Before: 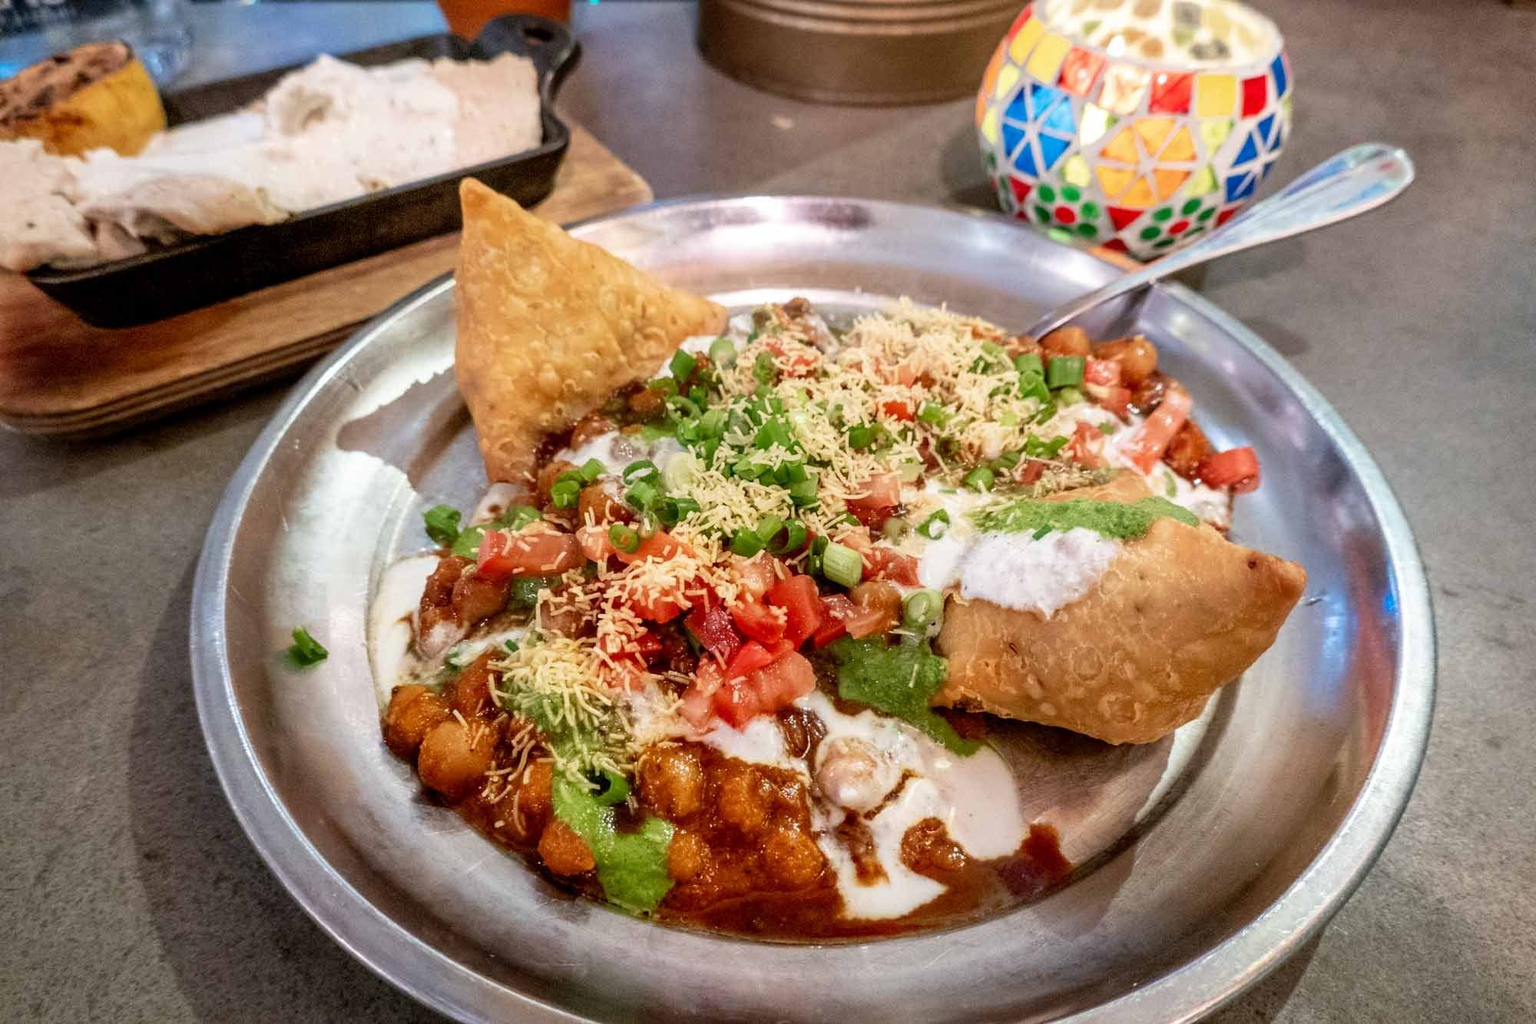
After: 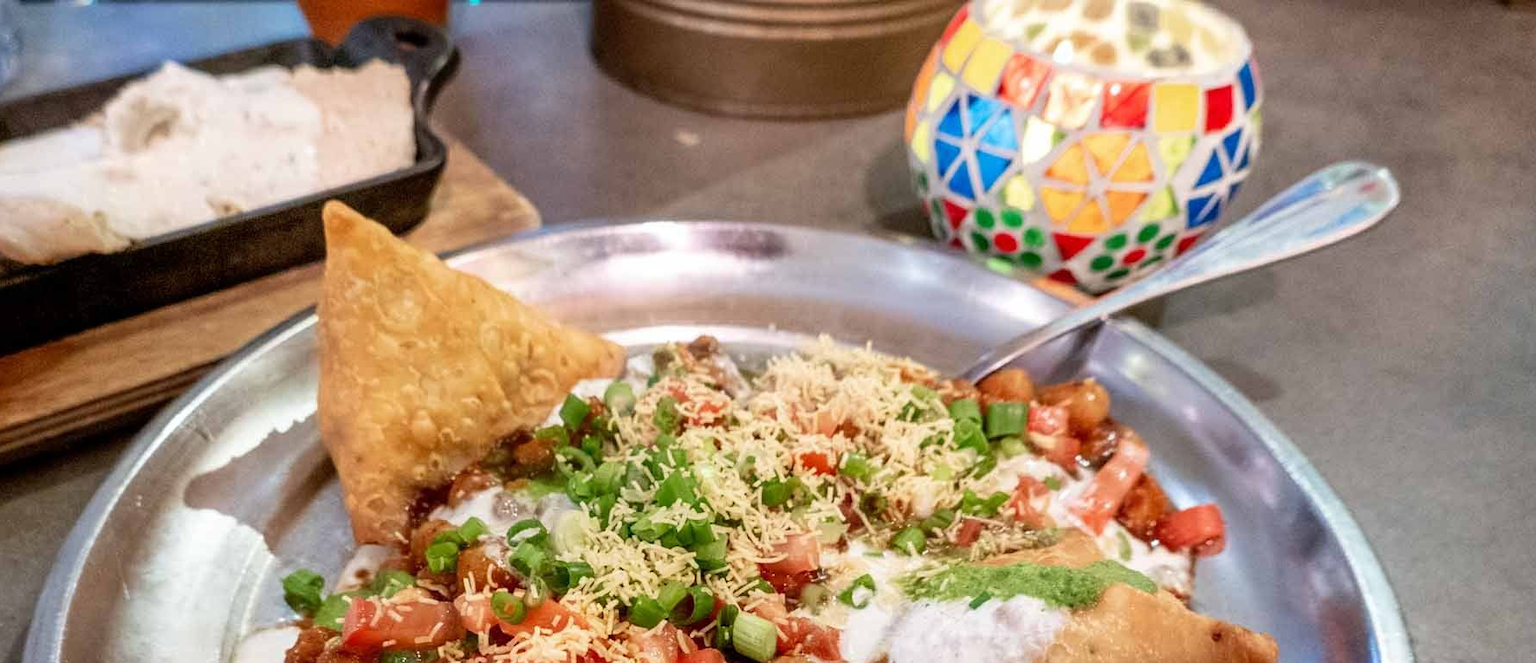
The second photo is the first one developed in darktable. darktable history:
crop and rotate: left 11.348%, bottom 42.479%
